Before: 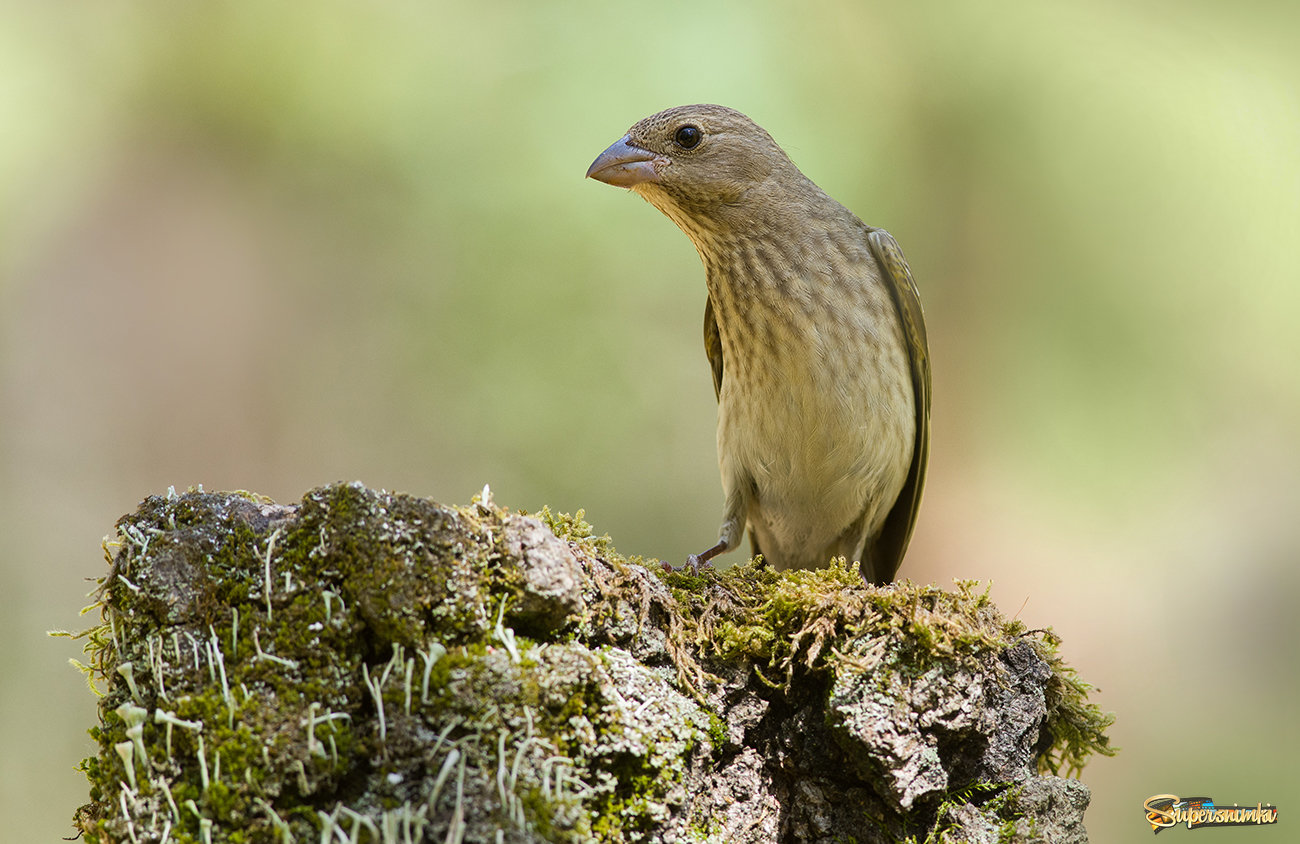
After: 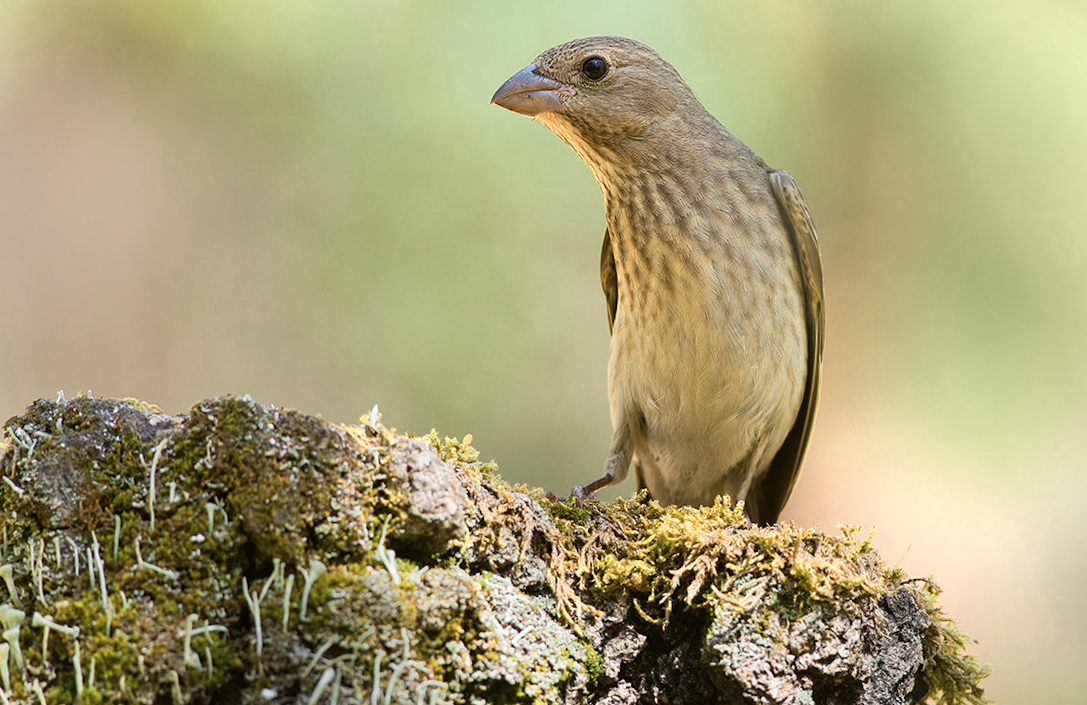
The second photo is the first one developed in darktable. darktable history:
crop and rotate: angle -2.95°, left 5.072%, top 5.225%, right 4.768%, bottom 4.705%
color zones: curves: ch0 [(0.018, 0.548) (0.197, 0.654) (0.425, 0.447) (0.605, 0.658) (0.732, 0.579)]; ch1 [(0.105, 0.531) (0.224, 0.531) (0.386, 0.39) (0.618, 0.456) (0.732, 0.456) (0.956, 0.421)]; ch2 [(0.039, 0.583) (0.215, 0.465) (0.399, 0.544) (0.465, 0.548) (0.614, 0.447) (0.724, 0.43) (0.882, 0.623) (0.956, 0.632)]
